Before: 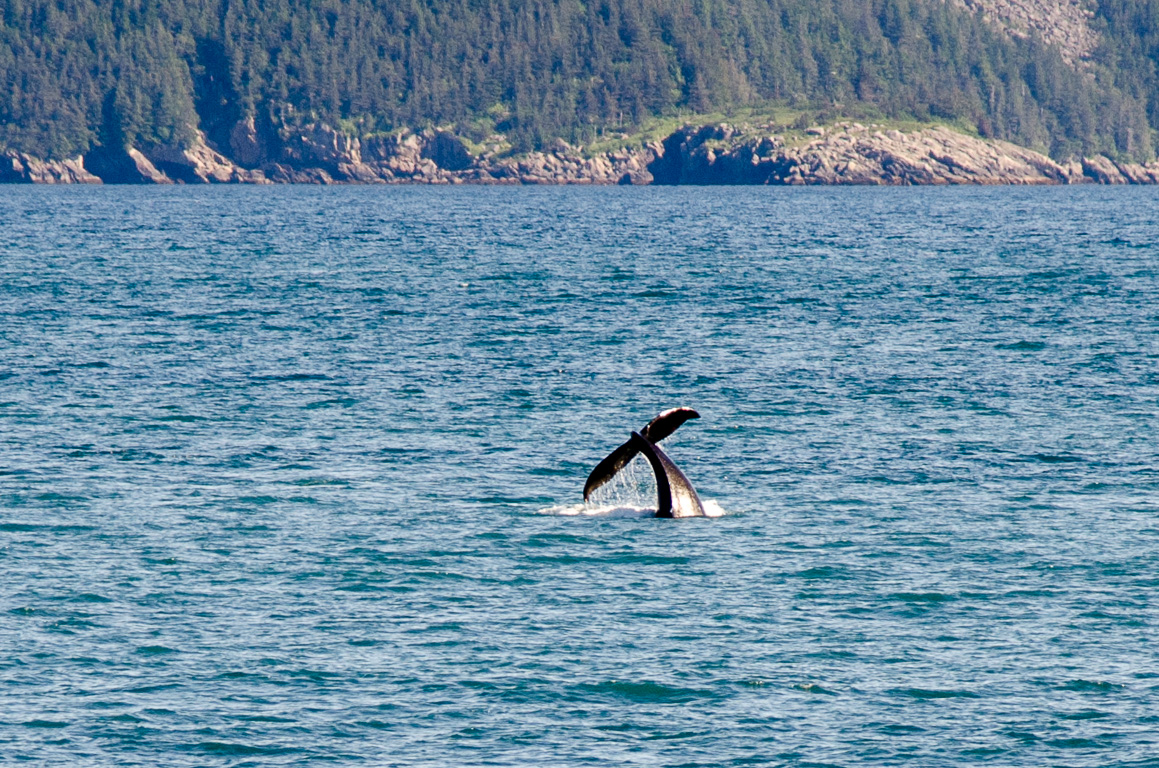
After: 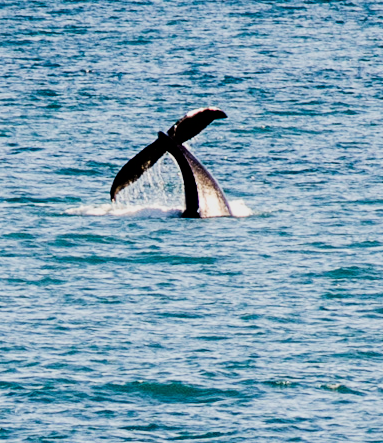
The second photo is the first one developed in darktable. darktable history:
filmic rgb: black relative exposure -5 EV, hardness 2.88, contrast 1.2, highlights saturation mix -30%
exposure: black level correction 0, exposure 0.3 EV, compensate highlight preservation false
tone equalizer: on, module defaults
crop: left 40.878%, top 39.176%, right 25.993%, bottom 3.081%
